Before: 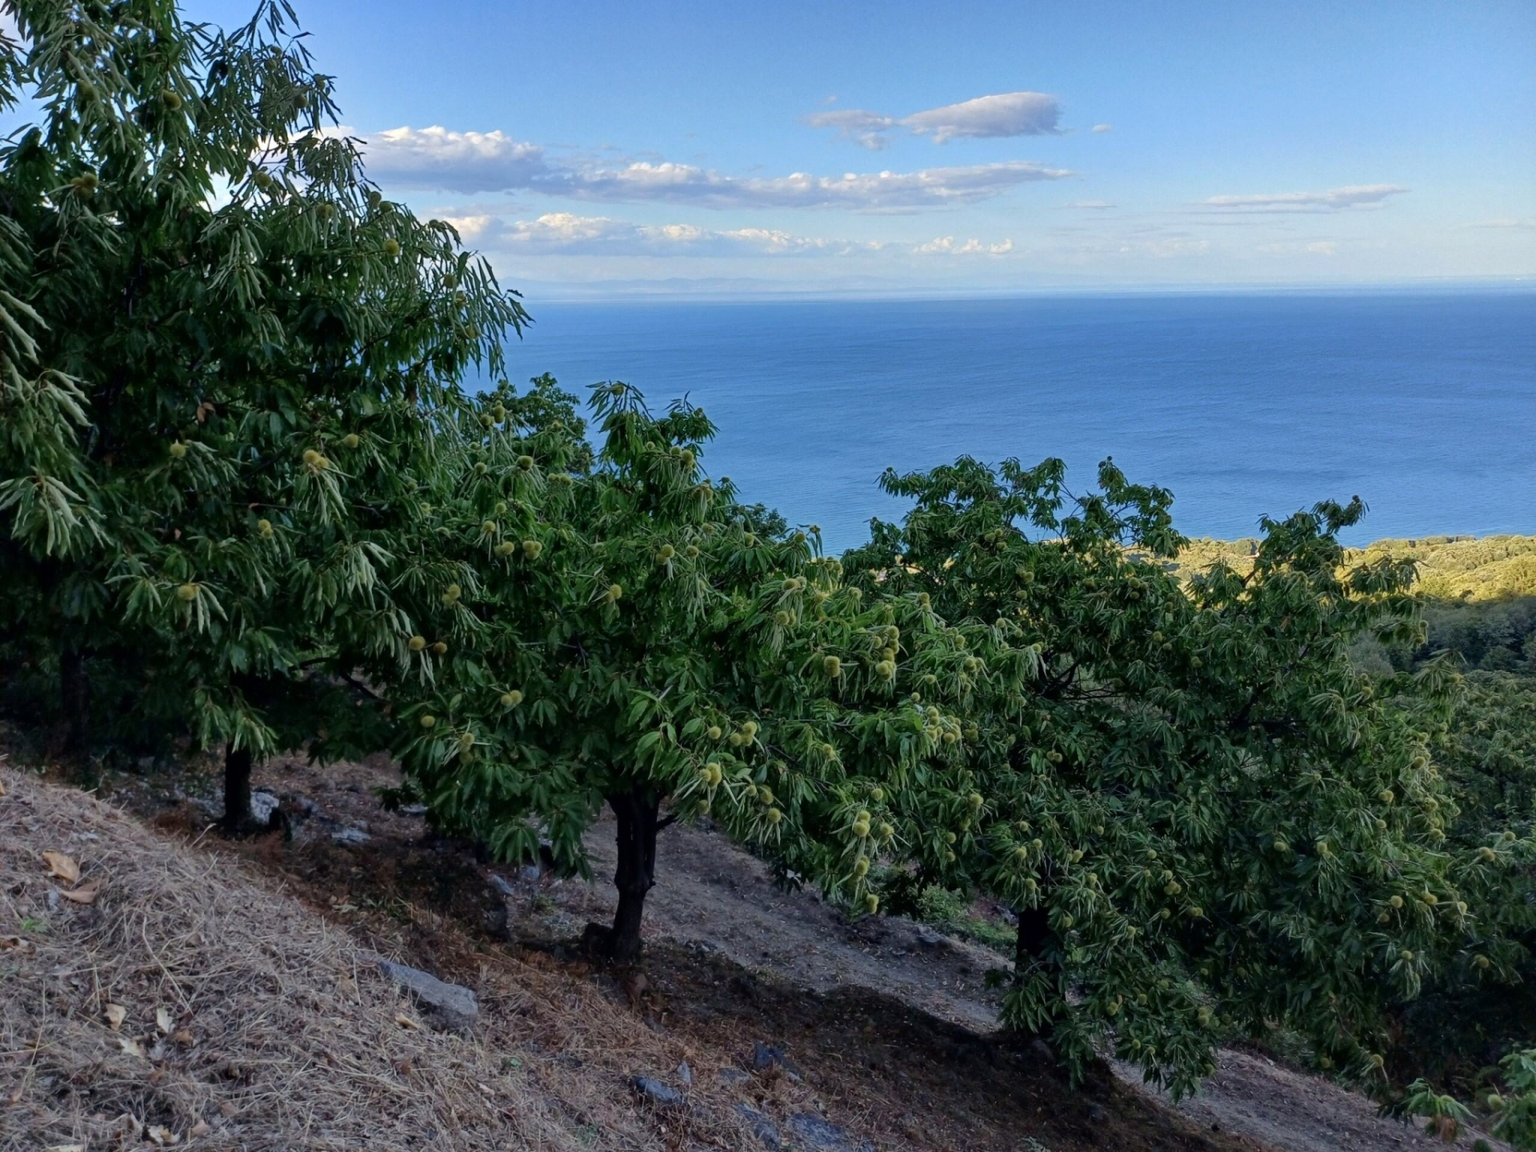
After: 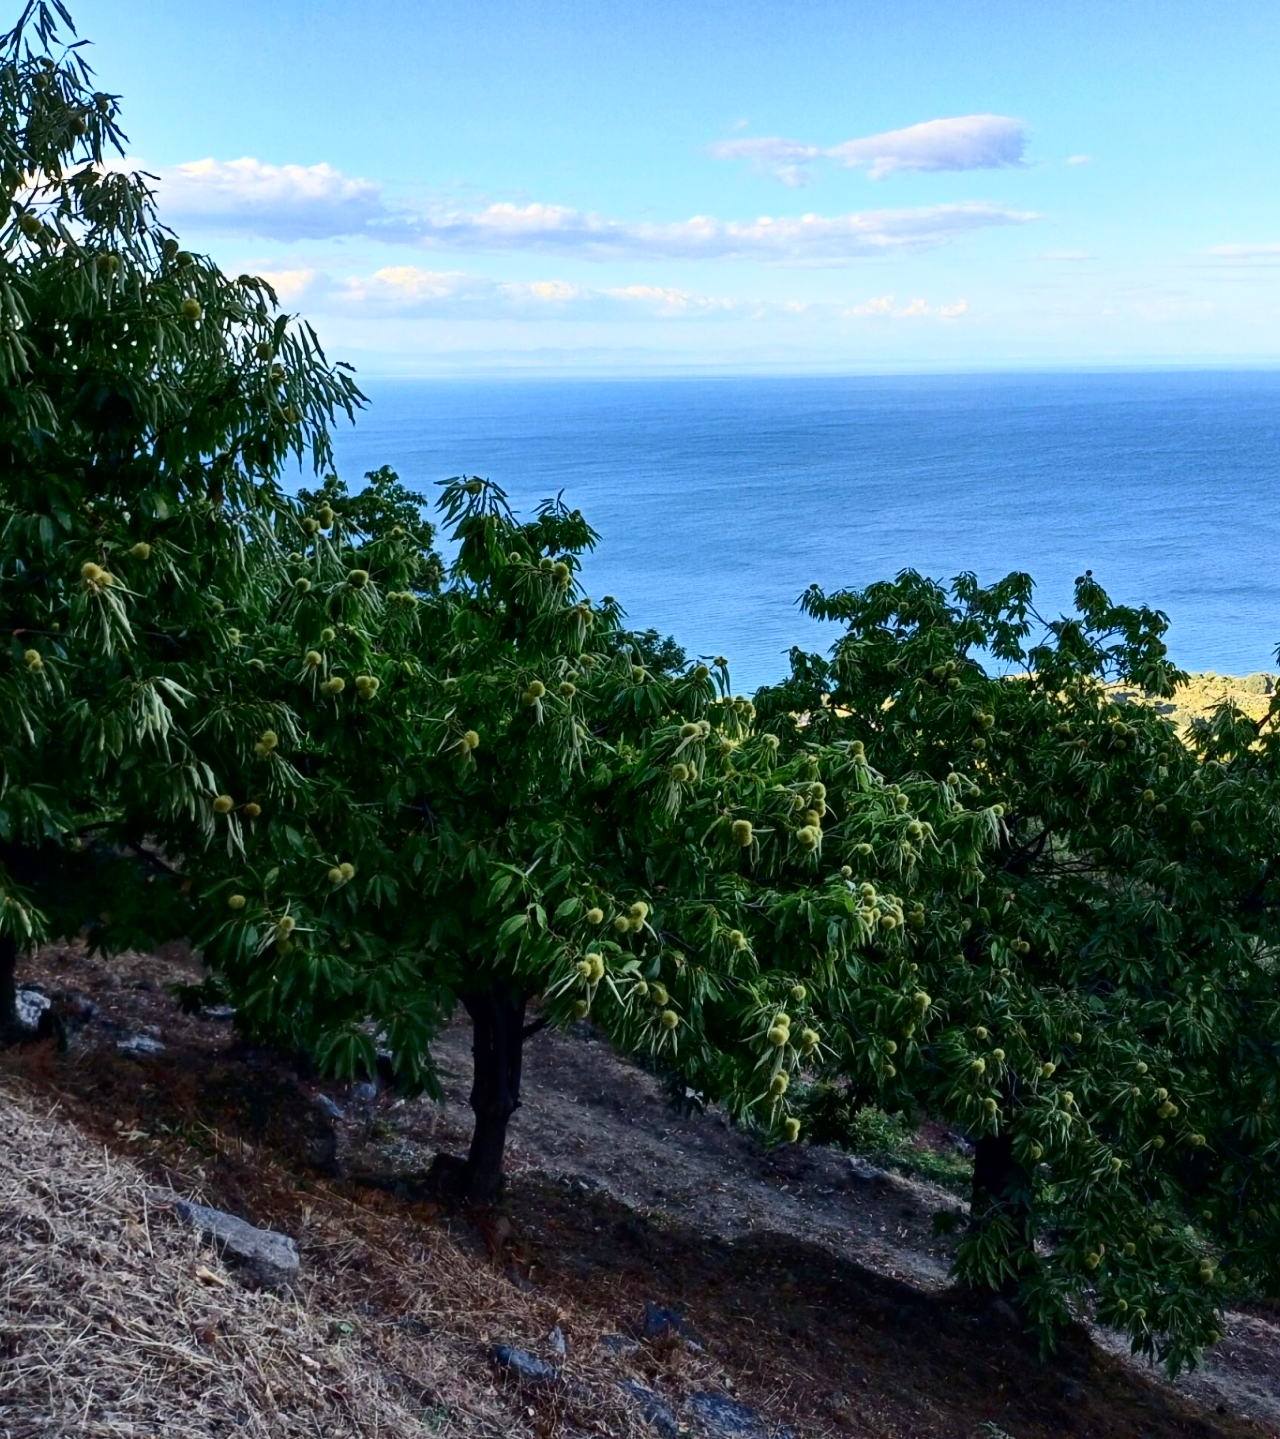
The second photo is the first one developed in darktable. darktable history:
contrast brightness saturation: contrast 0.4, brightness 0.1, saturation 0.21
crop and rotate: left 15.546%, right 17.787%
